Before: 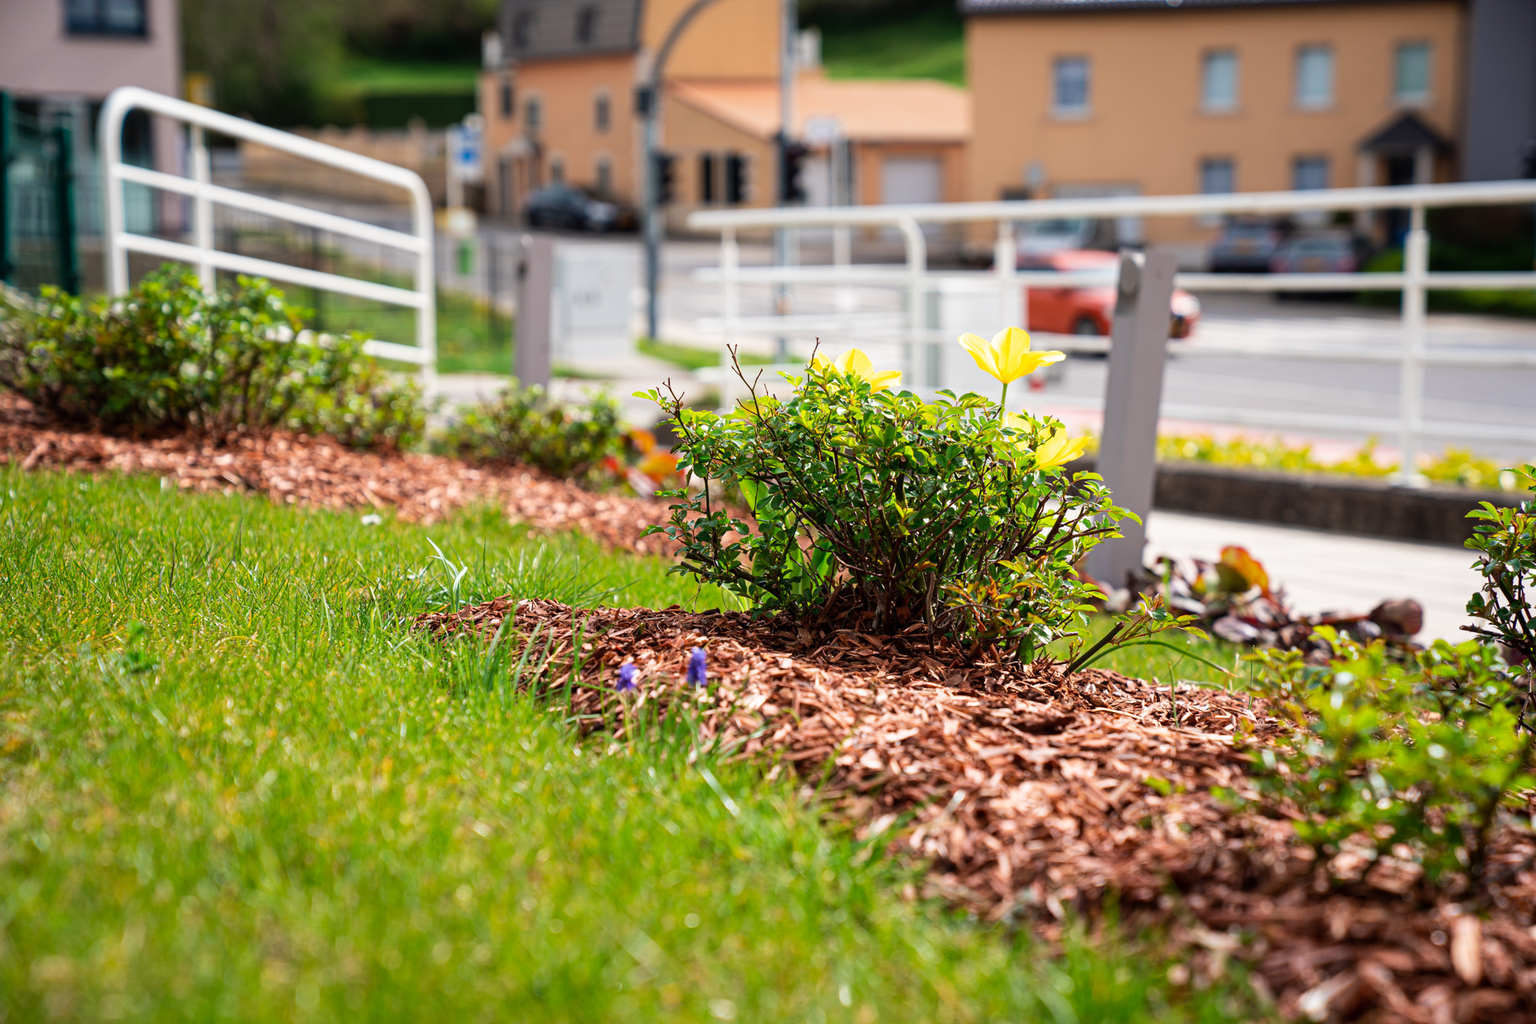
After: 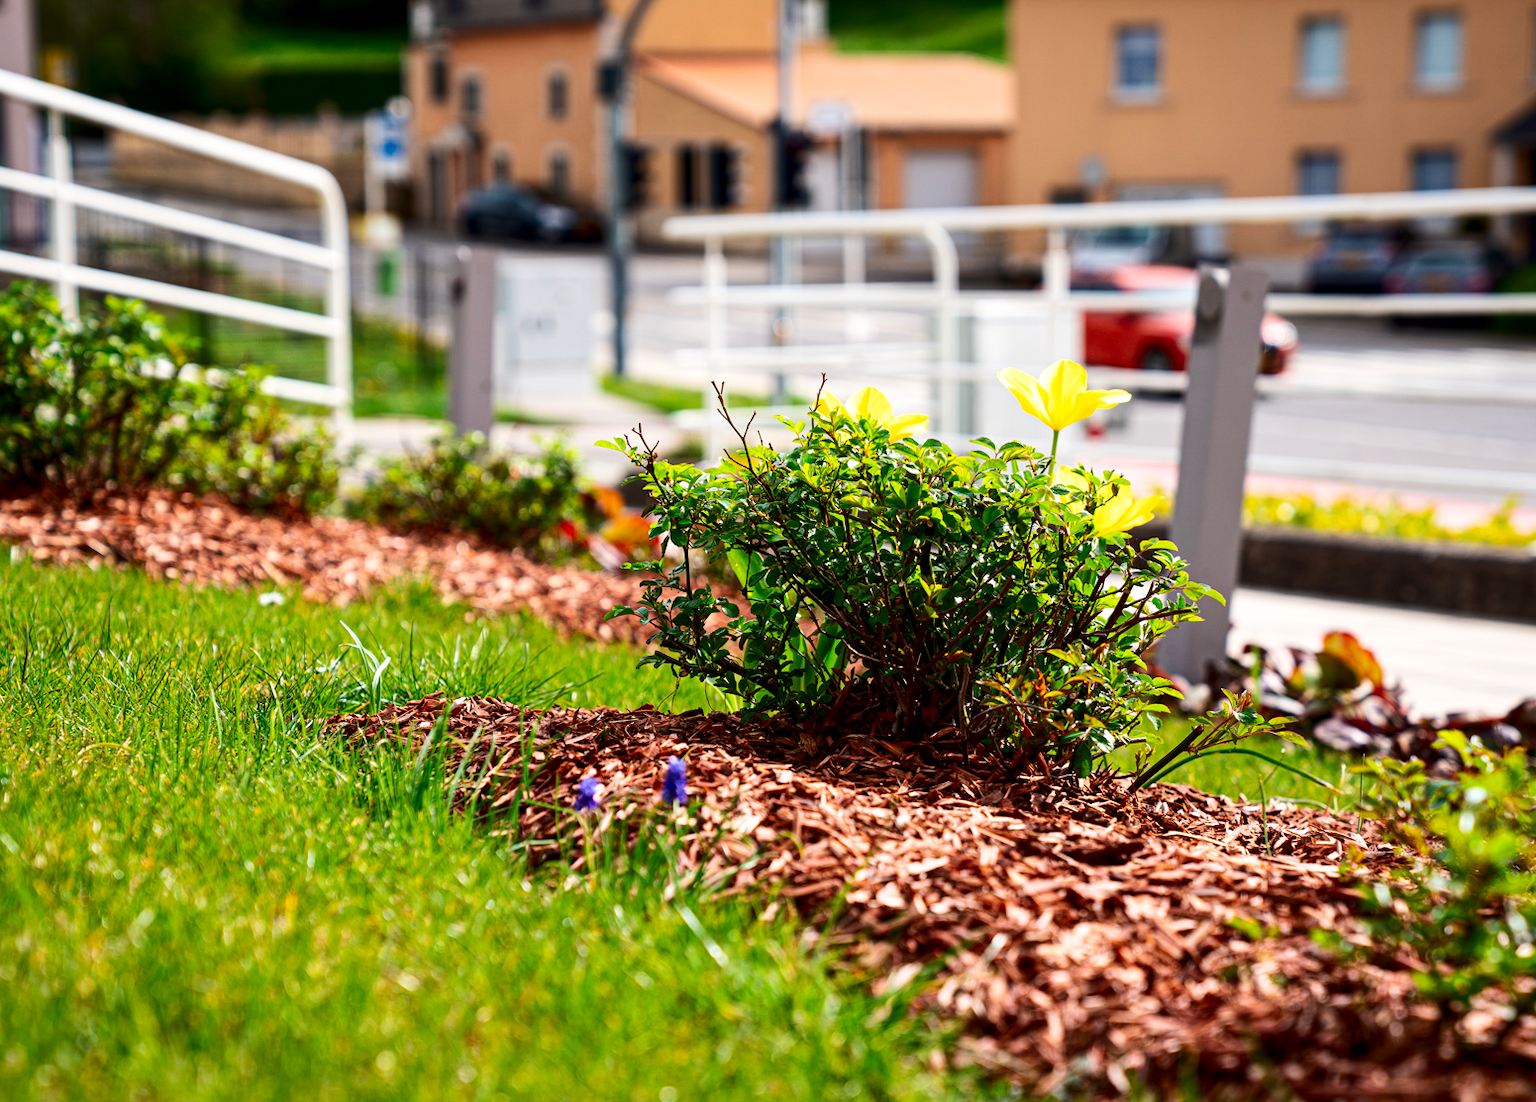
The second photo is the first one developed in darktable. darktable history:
local contrast: highlights 104%, shadows 97%, detail 119%, midtone range 0.2
crop: left 9.912%, top 3.582%, right 9.279%, bottom 9.396%
contrast brightness saturation: contrast 0.194, brightness -0.111, saturation 0.213
